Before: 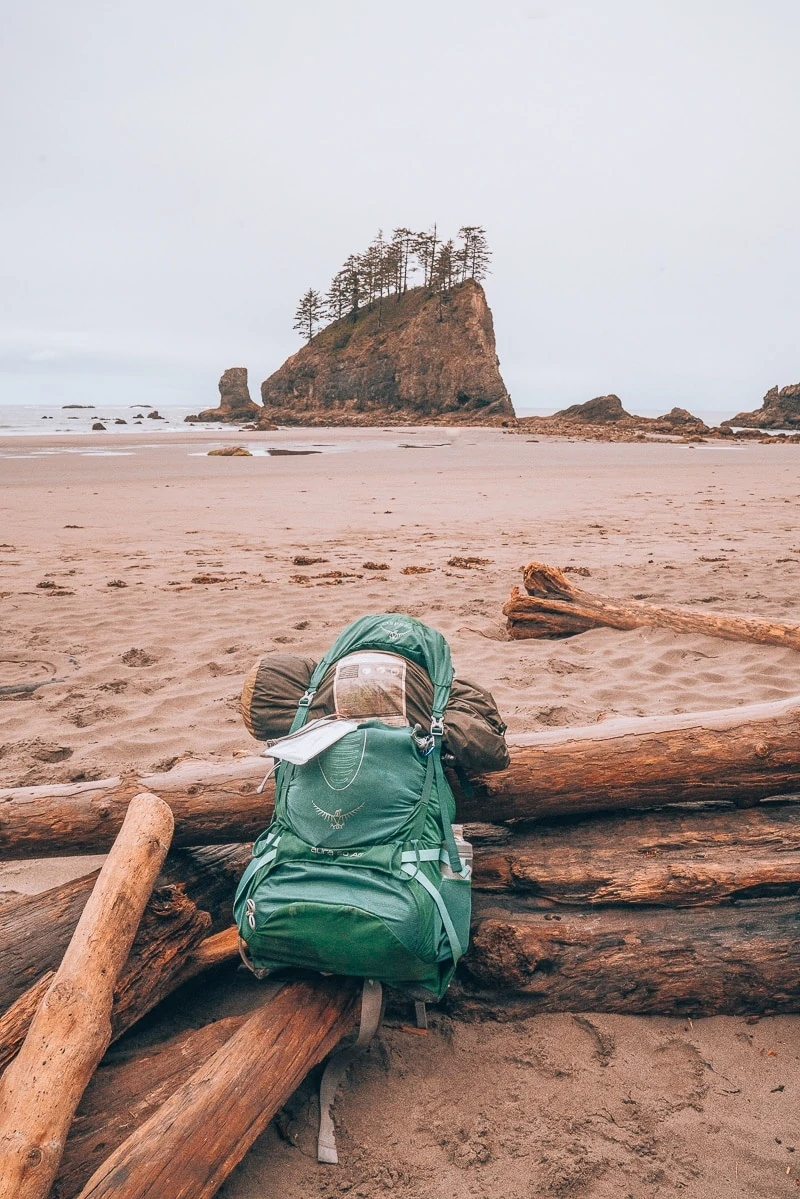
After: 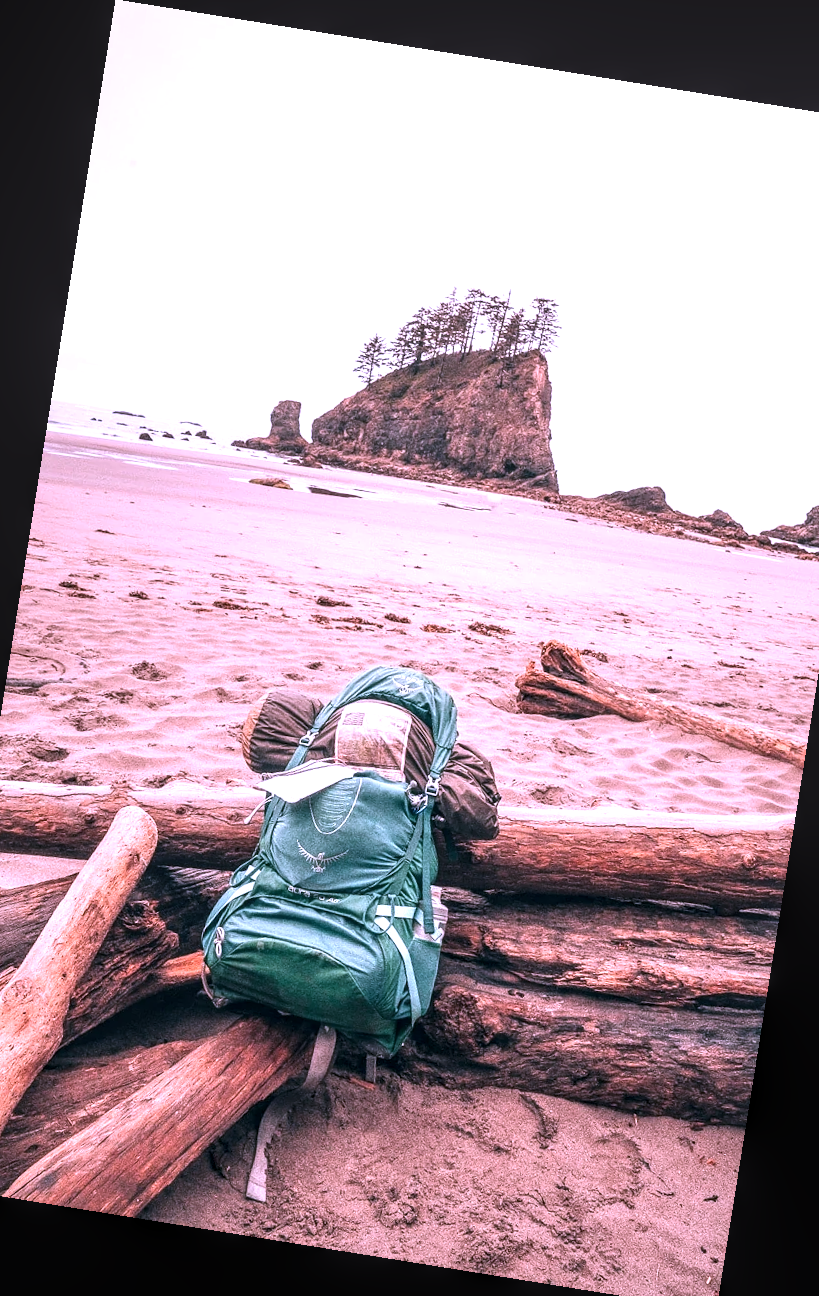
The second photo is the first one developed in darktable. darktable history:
crop: left 7.598%, right 7.873%
rotate and perspective: rotation 9.12°, automatic cropping off
local contrast: on, module defaults
color correction: highlights a* 15.03, highlights b* -25.07
exposure: exposure 0.197 EV, compensate highlight preservation false
tone equalizer: -8 EV -0.75 EV, -7 EV -0.7 EV, -6 EV -0.6 EV, -5 EV -0.4 EV, -3 EV 0.4 EV, -2 EV 0.6 EV, -1 EV 0.7 EV, +0 EV 0.75 EV, edges refinement/feathering 500, mask exposure compensation -1.57 EV, preserve details no
